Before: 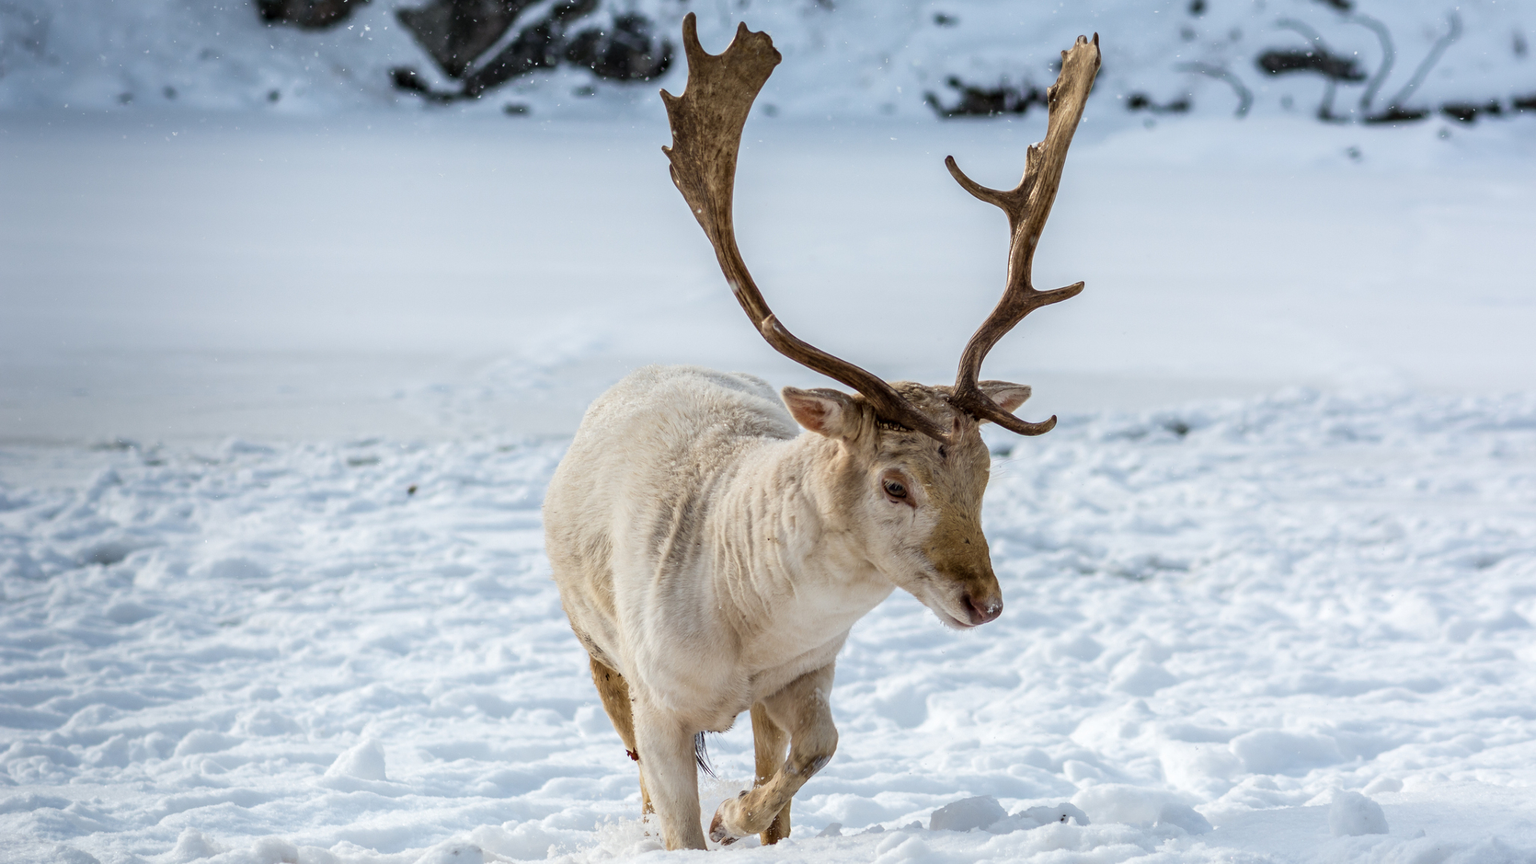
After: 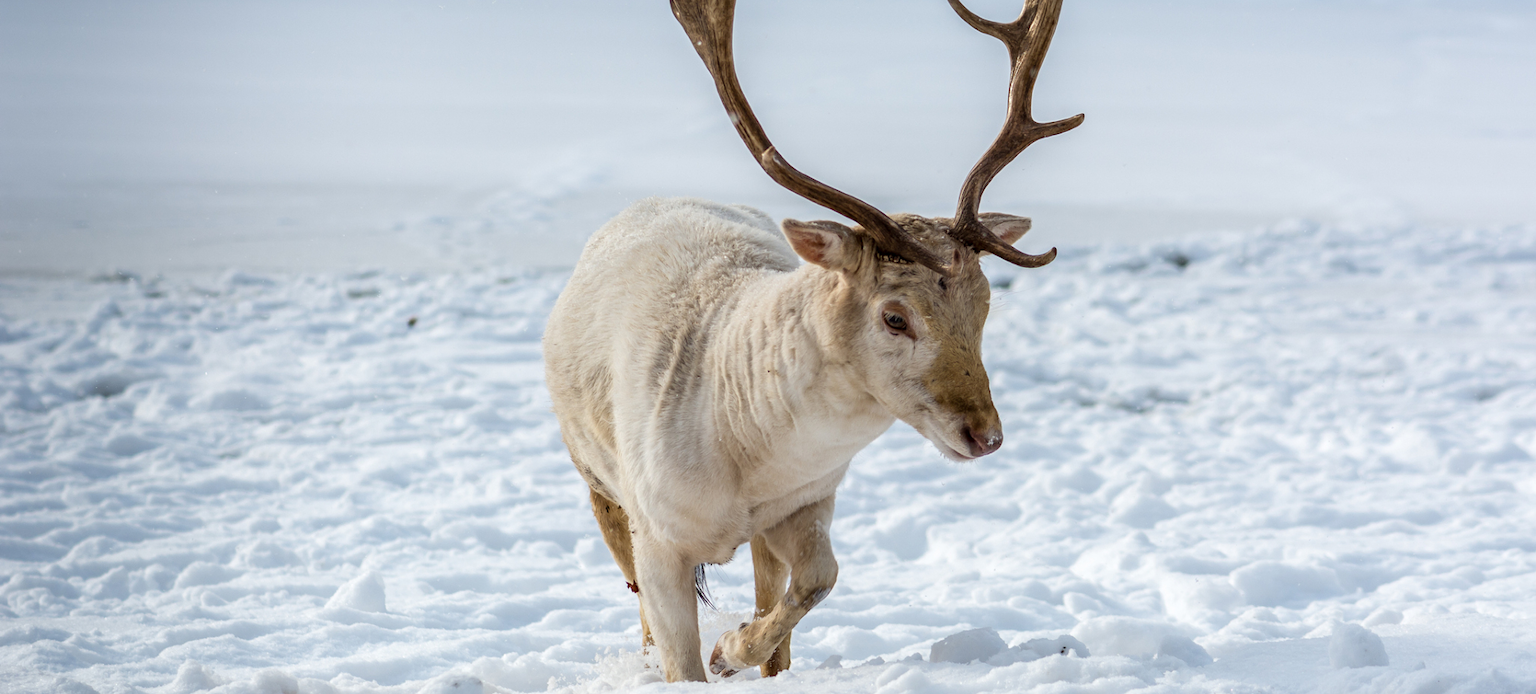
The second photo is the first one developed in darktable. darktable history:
crop and rotate: top 19.567%
